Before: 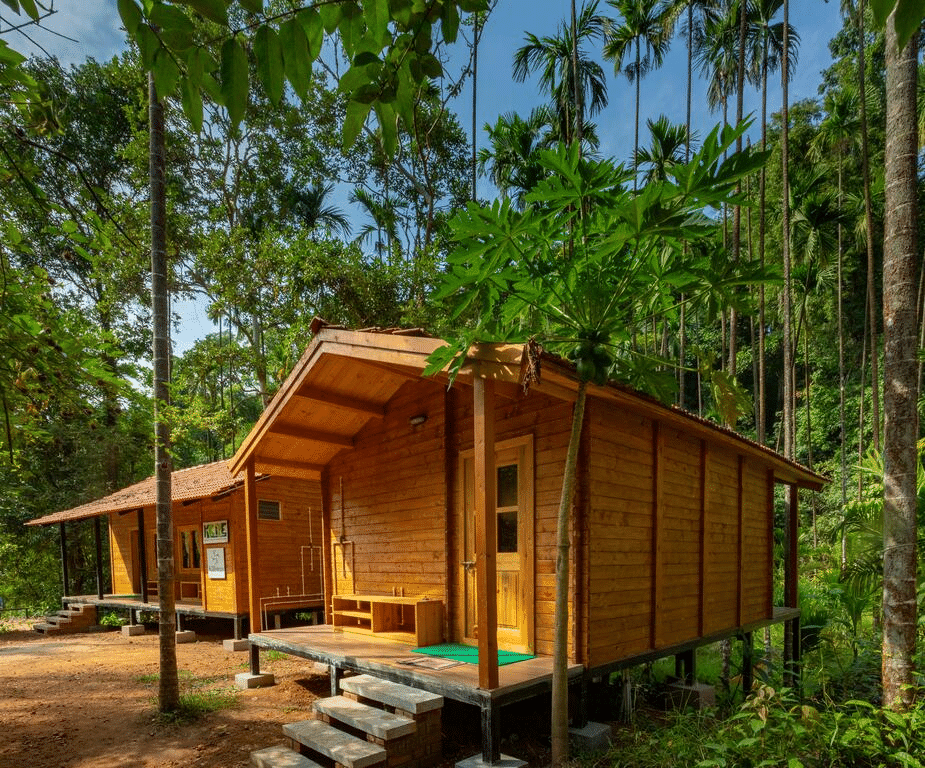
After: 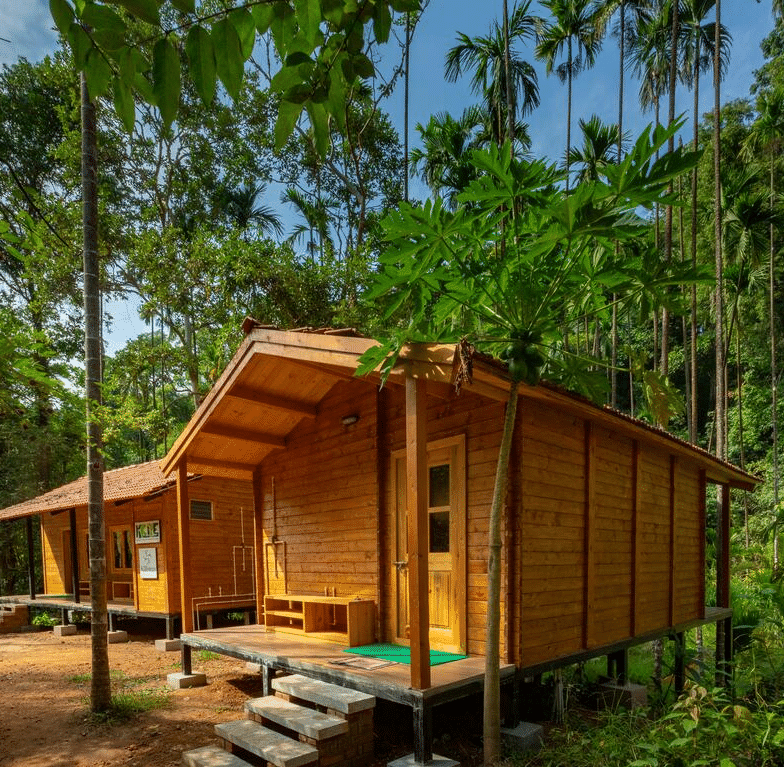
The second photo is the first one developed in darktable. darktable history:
crop: left 7.375%, right 7.811%
